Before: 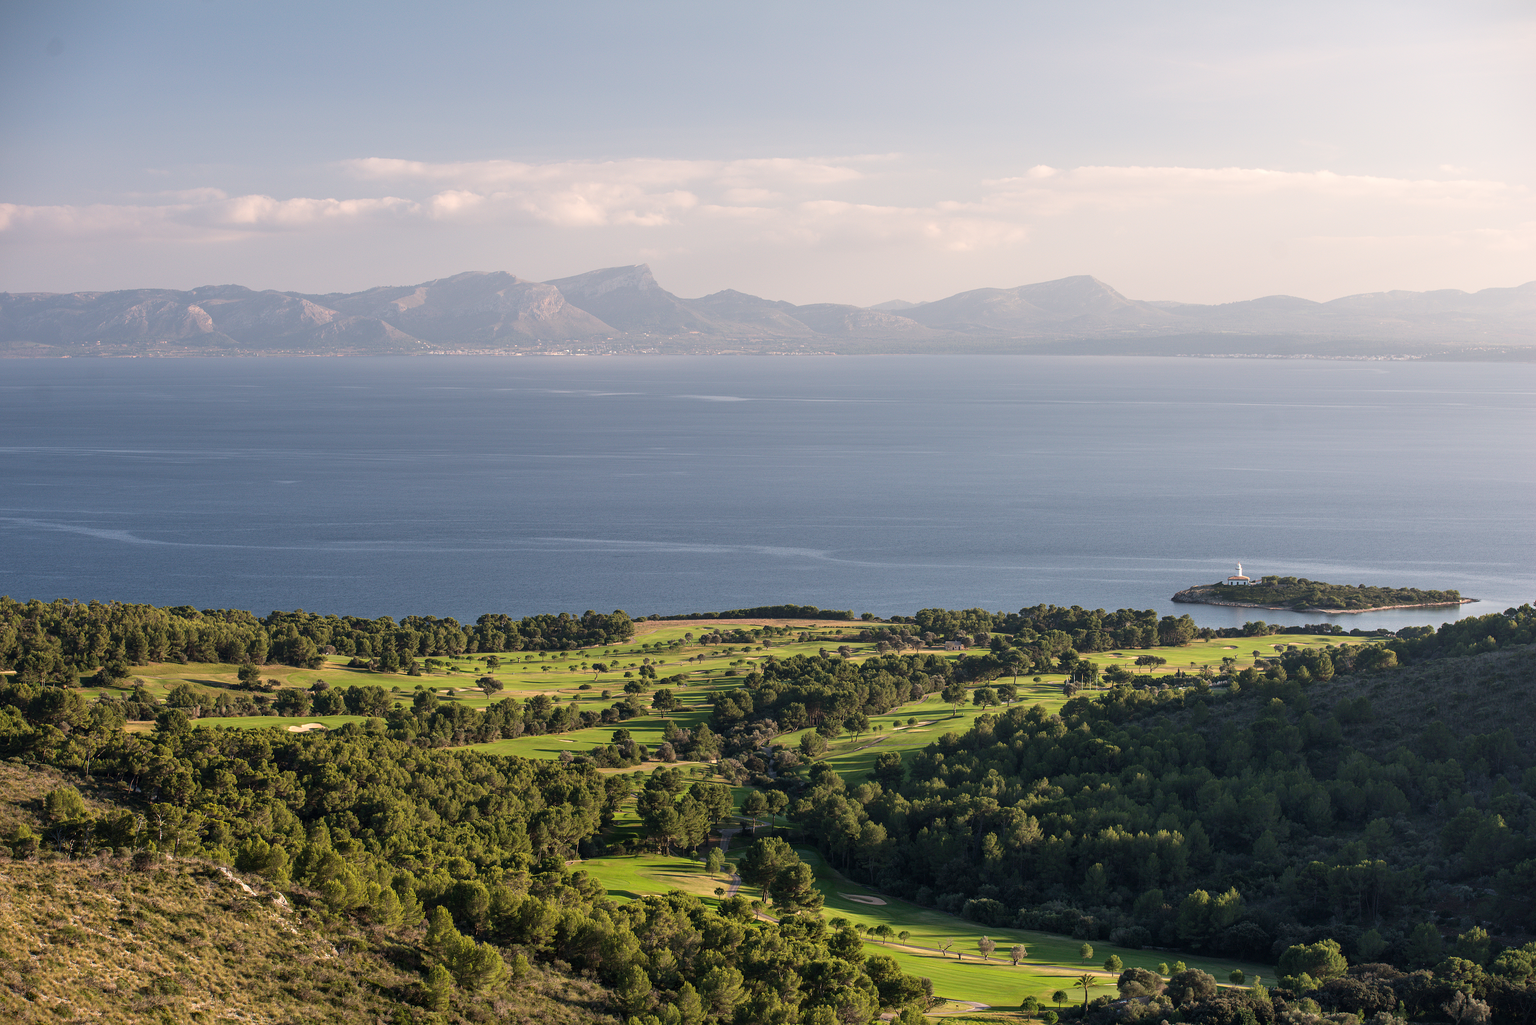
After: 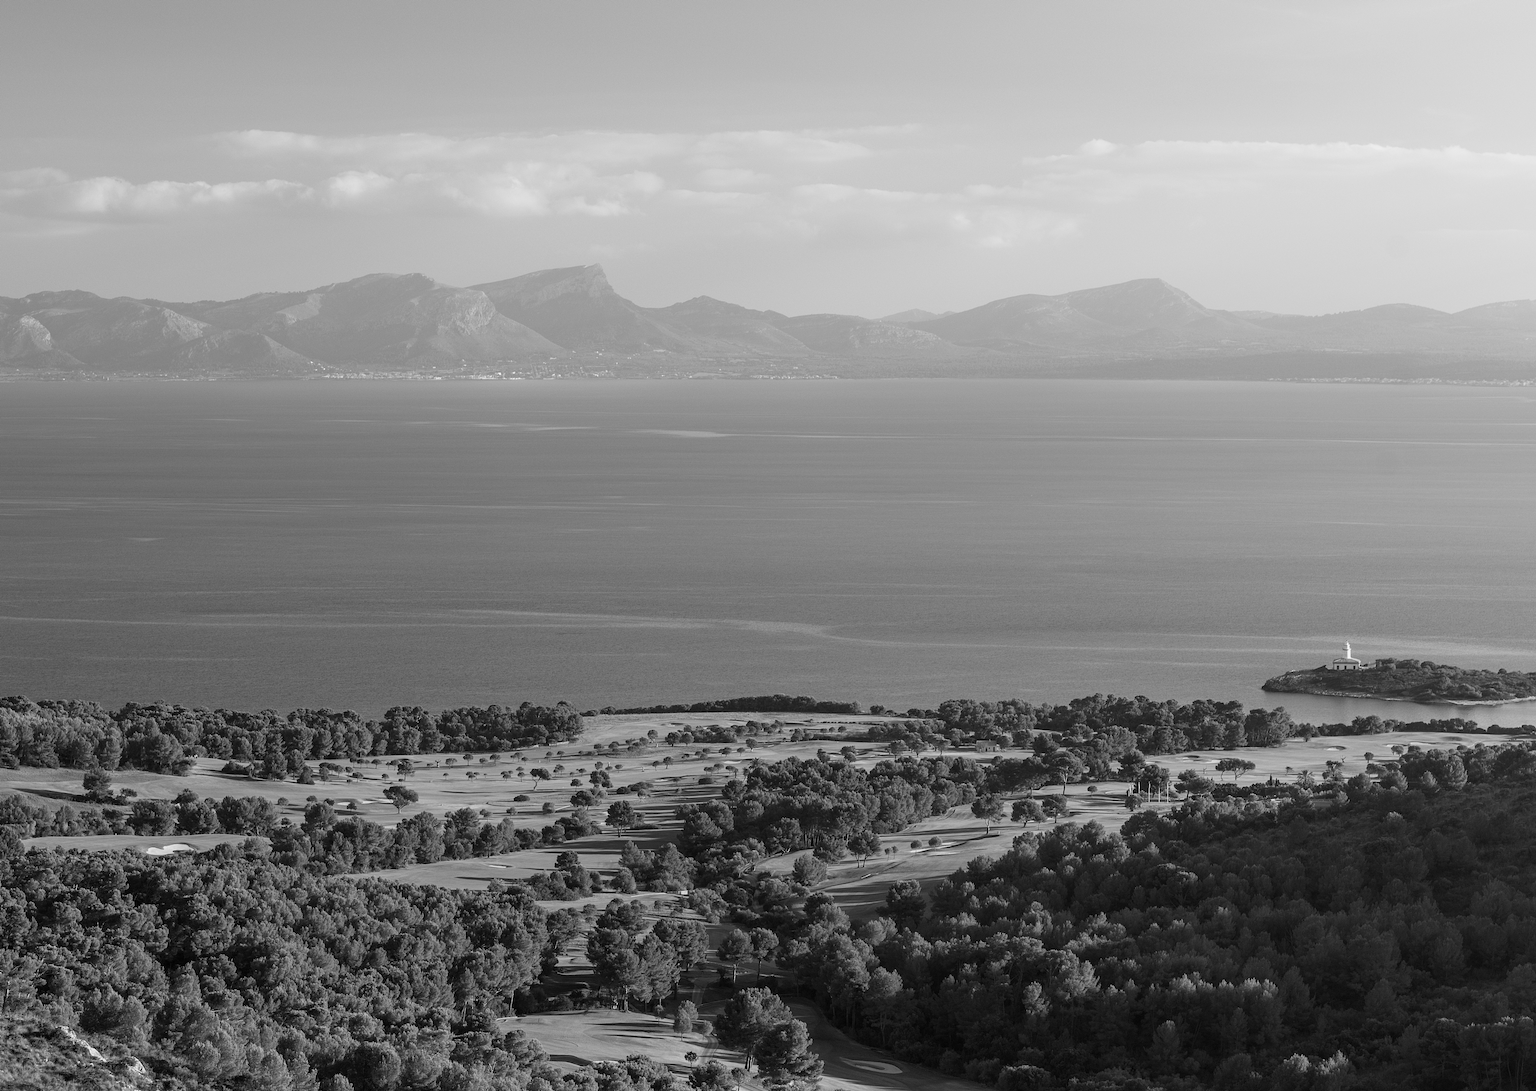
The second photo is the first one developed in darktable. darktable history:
crop: left 11.225%, top 5.381%, right 9.565%, bottom 10.314%
exposure: exposure -0.177 EV, compensate highlight preservation false
monochrome: on, module defaults
